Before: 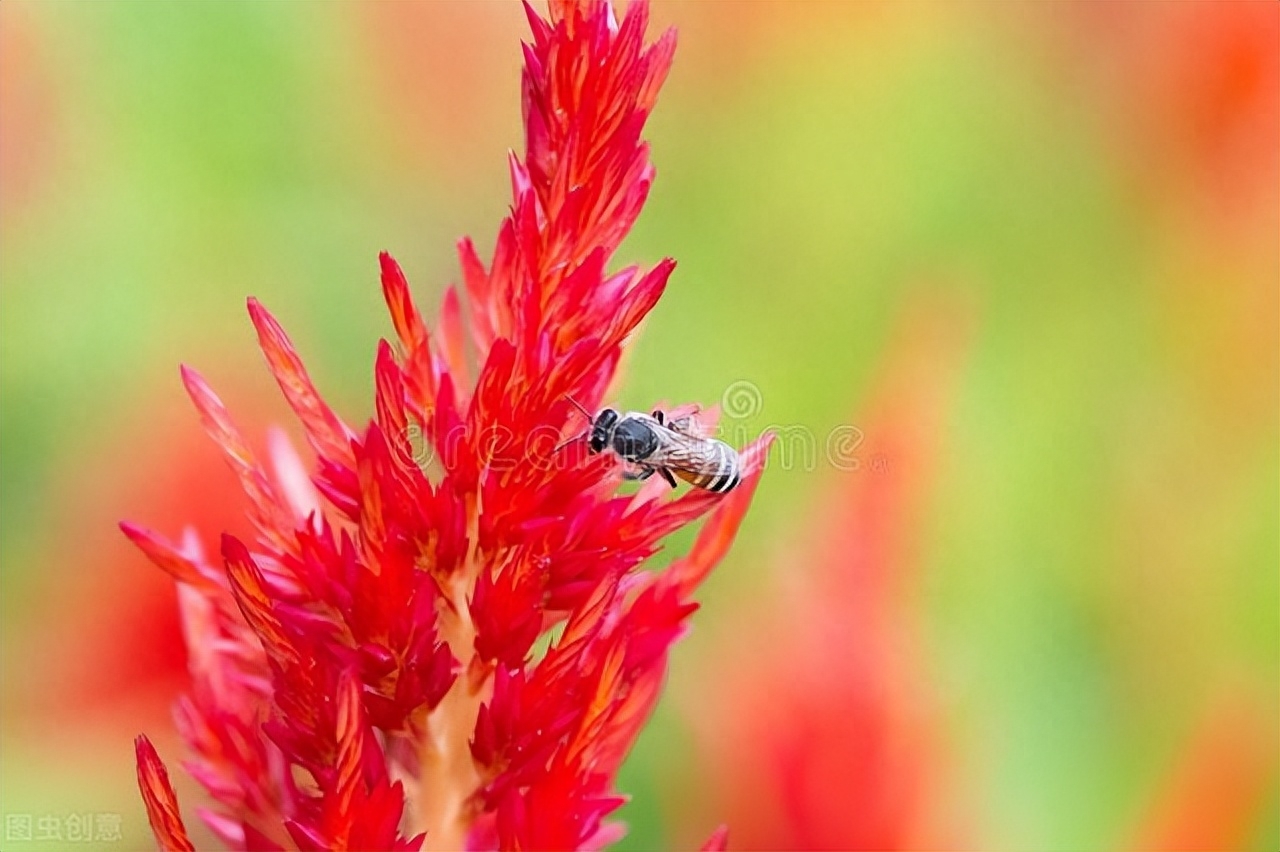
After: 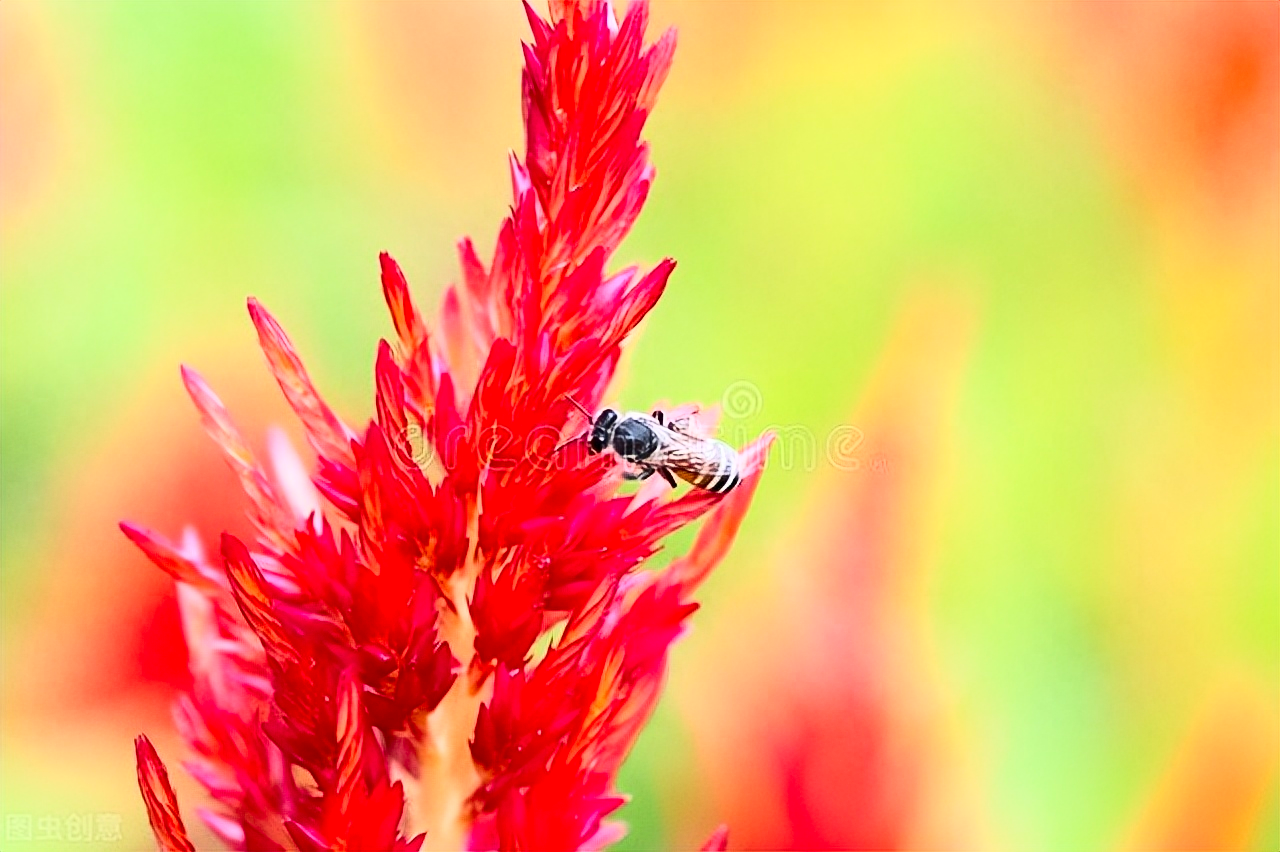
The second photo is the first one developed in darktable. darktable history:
contrast brightness saturation: contrast 0.399, brightness 0.108, saturation 0.214
tone equalizer: mask exposure compensation -0.515 EV
